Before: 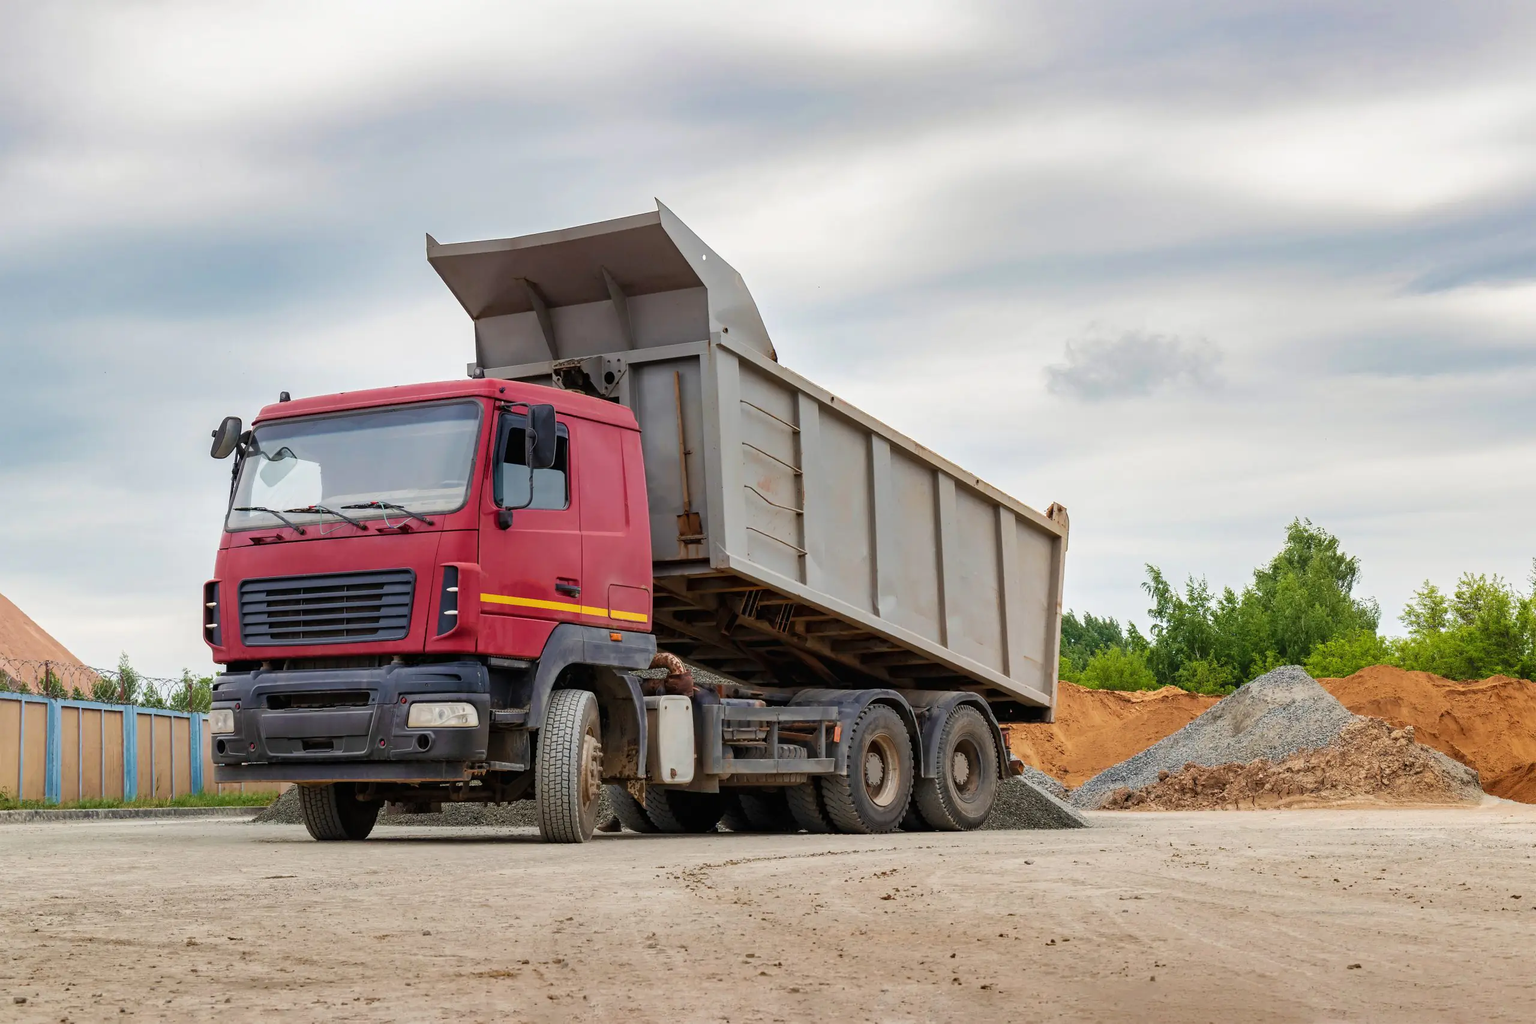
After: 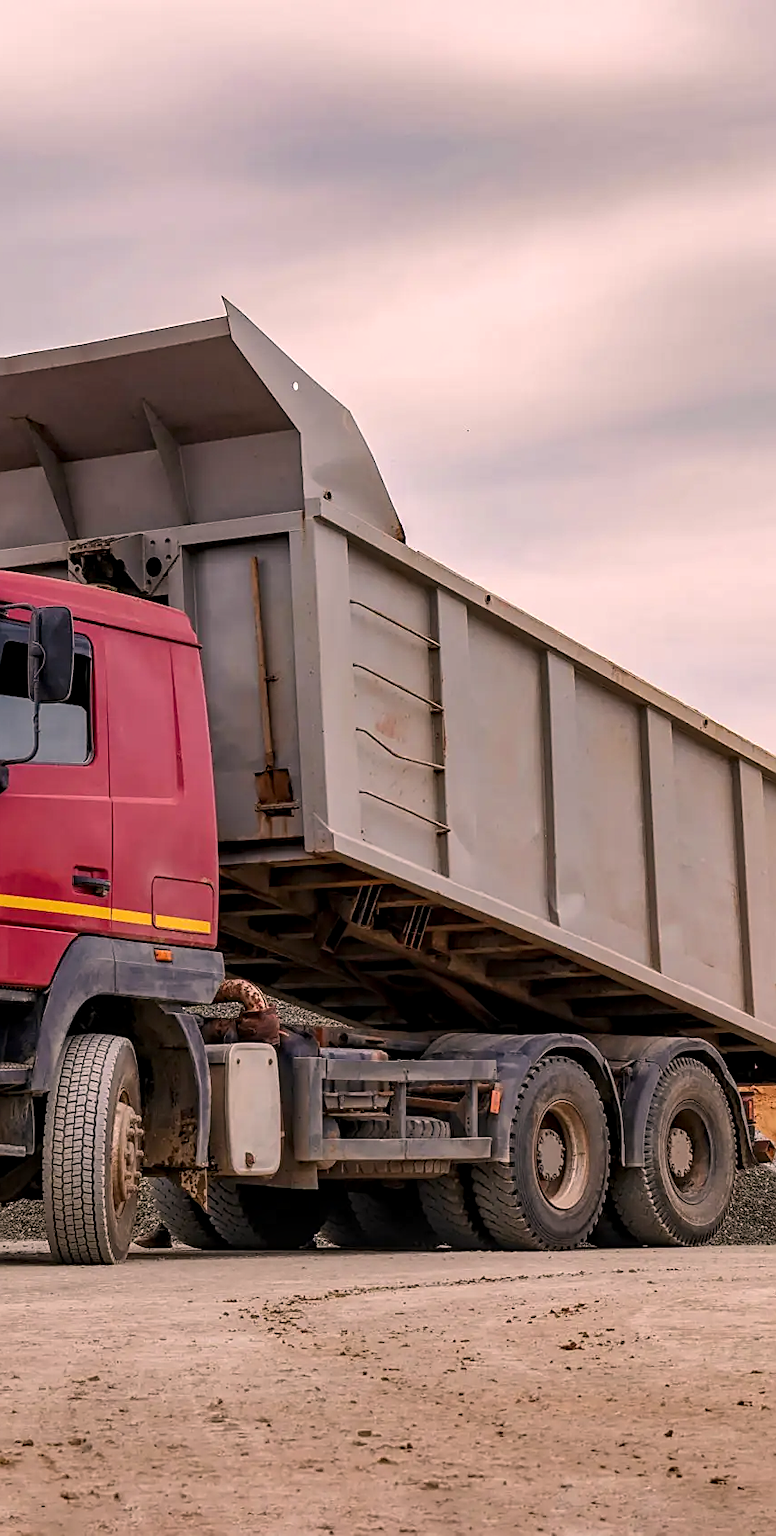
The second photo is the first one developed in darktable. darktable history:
exposure: exposure -0.154 EV, compensate highlight preservation false
color correction: highlights a* 12.69, highlights b* 5.53
crop: left 33.035%, right 33.222%
local contrast: detail 130%
sharpen: on, module defaults
